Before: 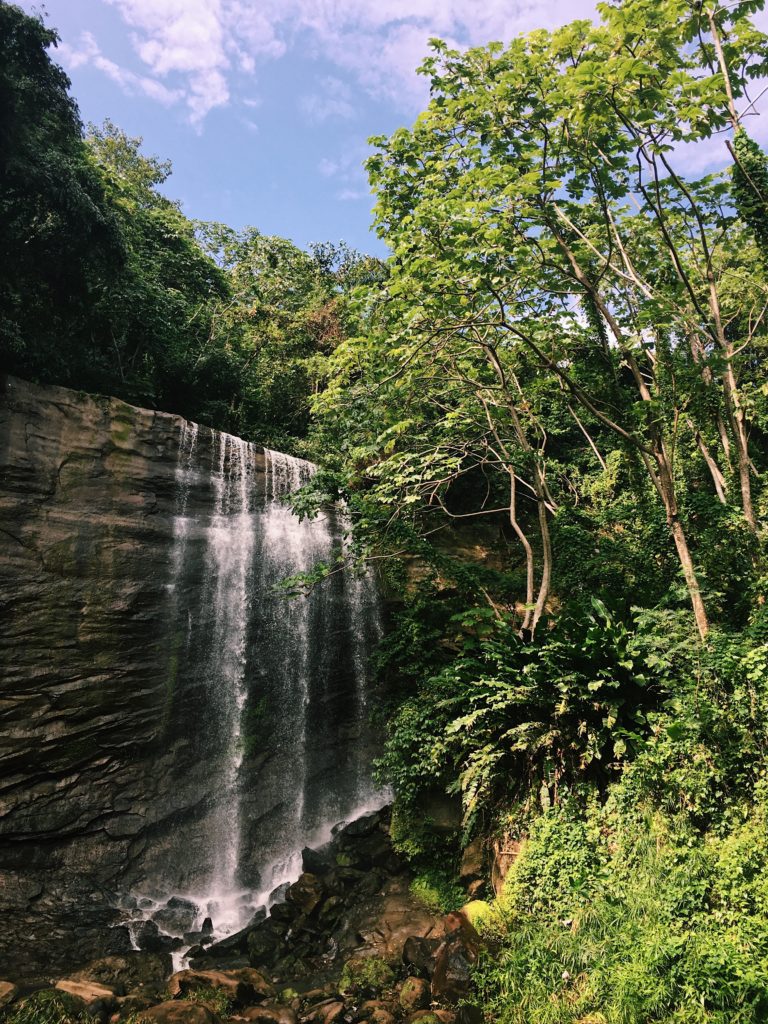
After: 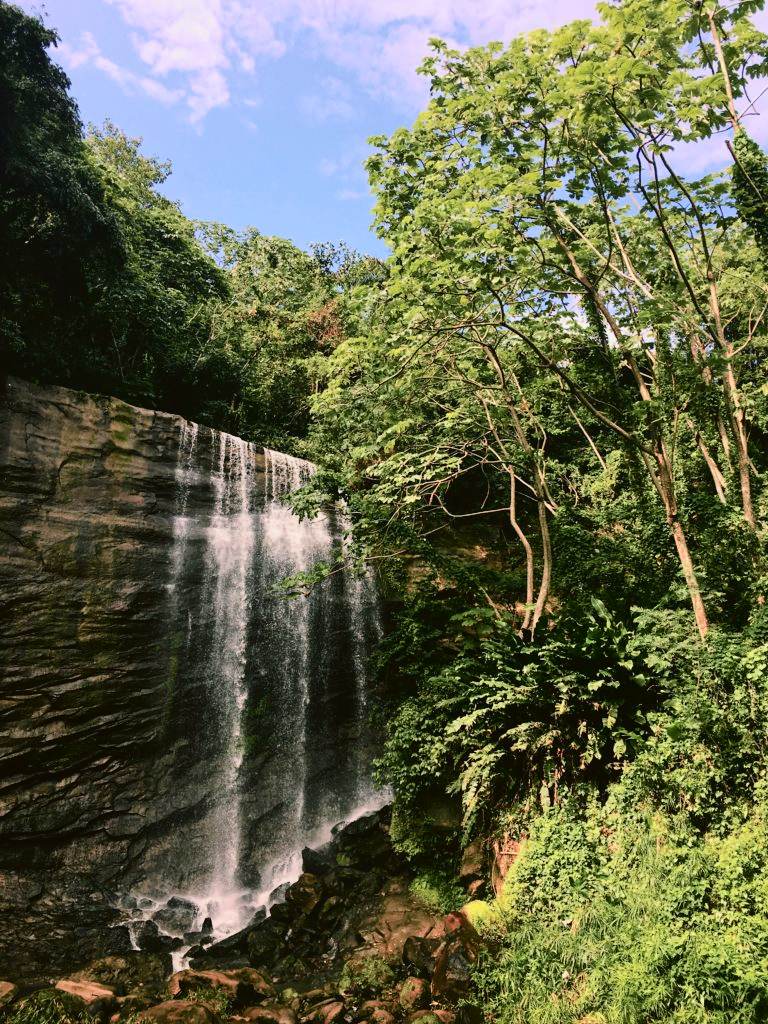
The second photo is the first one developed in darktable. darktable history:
tone curve: curves: ch0 [(0, 0.021) (0.049, 0.044) (0.152, 0.14) (0.328, 0.377) (0.473, 0.543) (0.641, 0.705) (0.868, 0.887) (1, 0.969)]; ch1 [(0, 0) (0.302, 0.331) (0.427, 0.433) (0.472, 0.47) (0.502, 0.503) (0.522, 0.526) (0.564, 0.591) (0.602, 0.632) (0.677, 0.701) (0.859, 0.885) (1, 1)]; ch2 [(0, 0) (0.33, 0.301) (0.447, 0.44) (0.487, 0.496) (0.502, 0.516) (0.535, 0.554) (0.565, 0.598) (0.618, 0.629) (1, 1)], color space Lab, independent channels, preserve colors none
